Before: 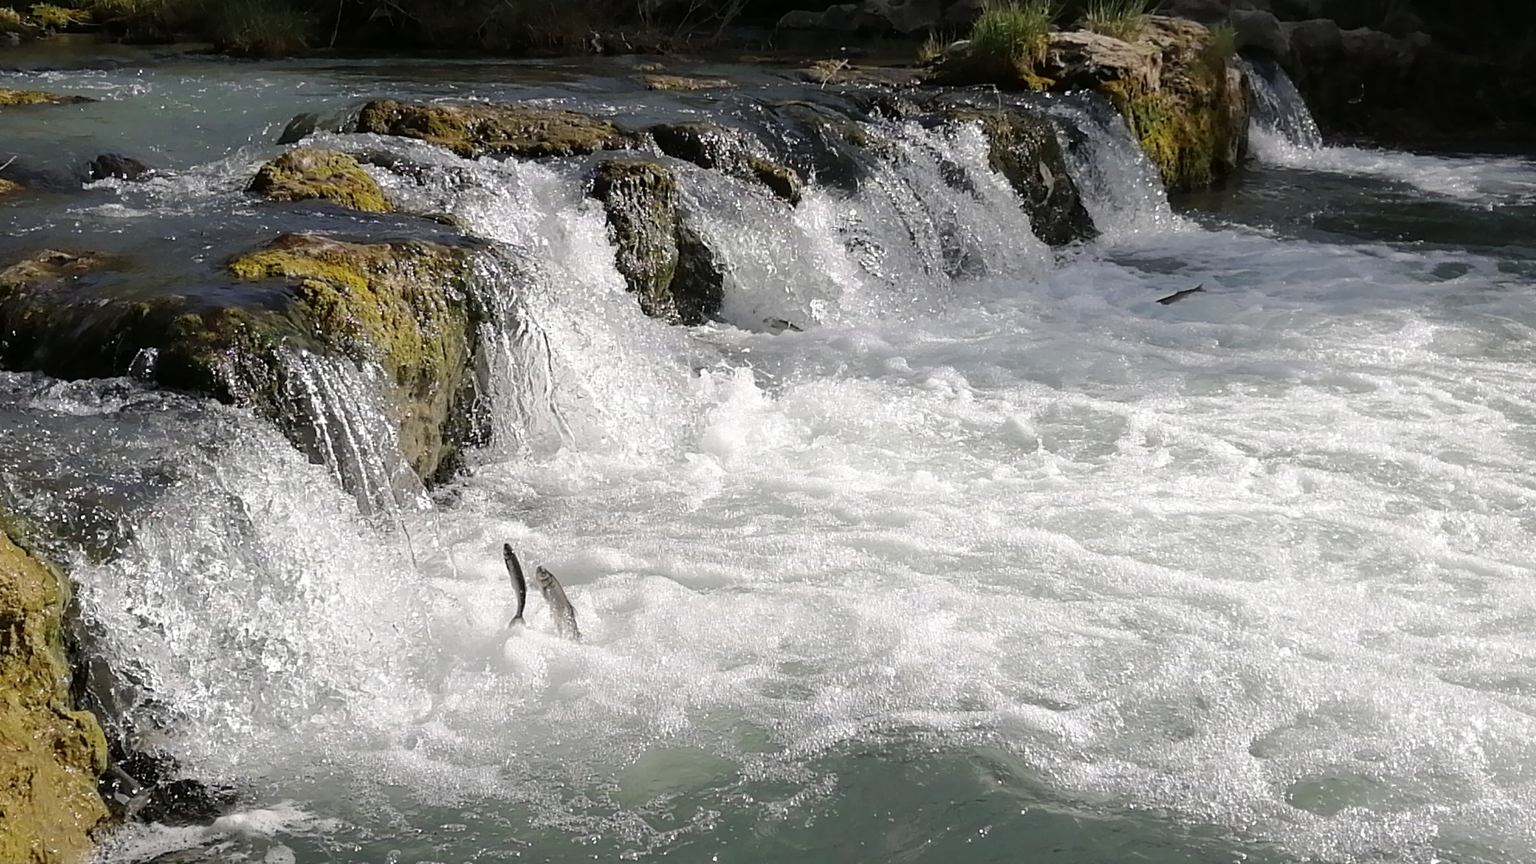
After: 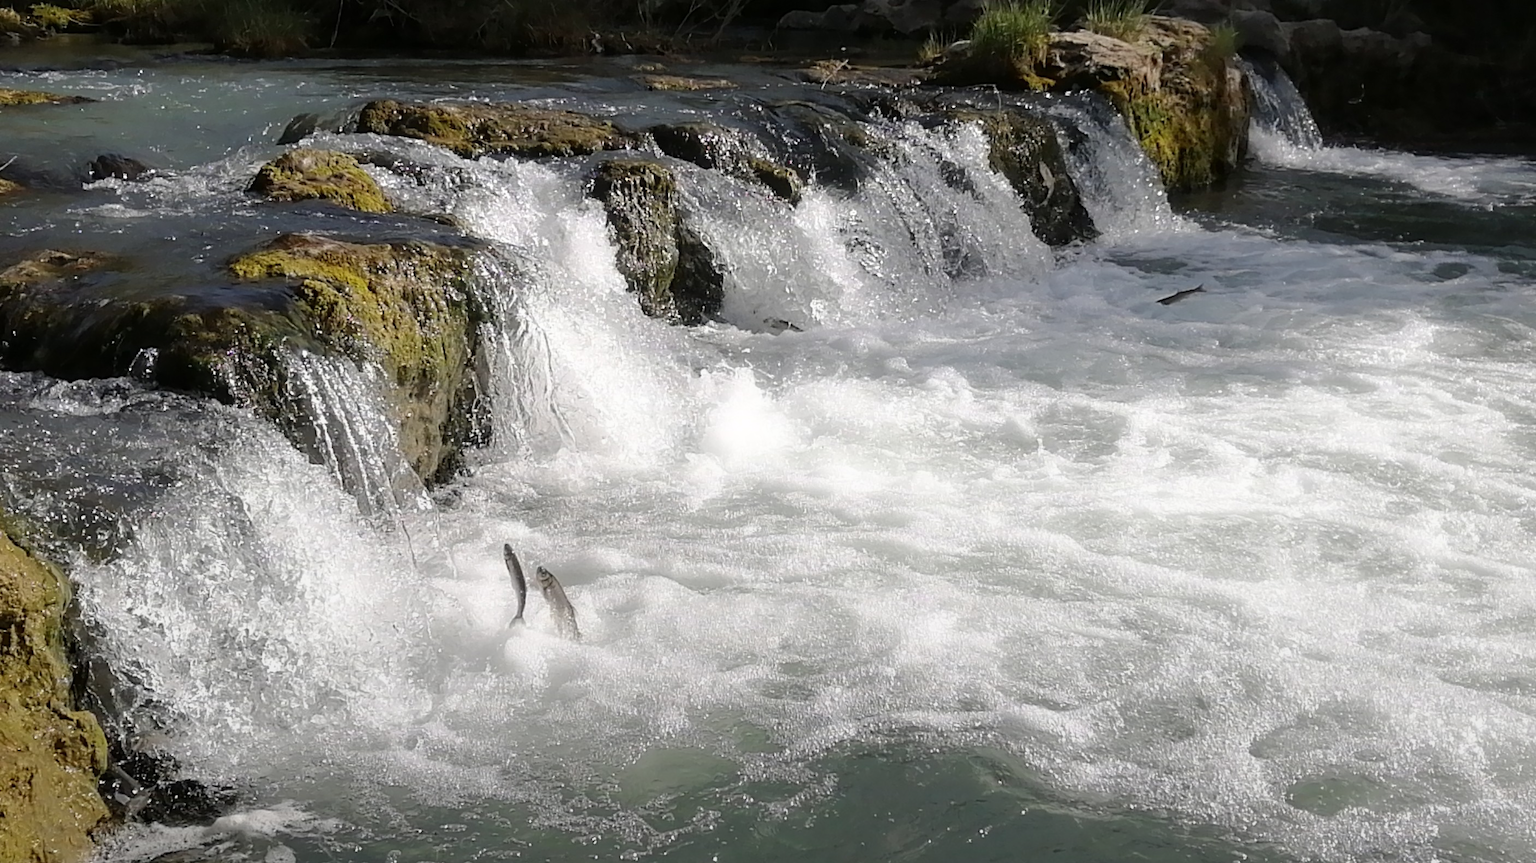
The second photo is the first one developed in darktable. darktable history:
bloom: size 5%, threshold 95%, strength 15%
graduated density: rotation -180°, offset 27.42
